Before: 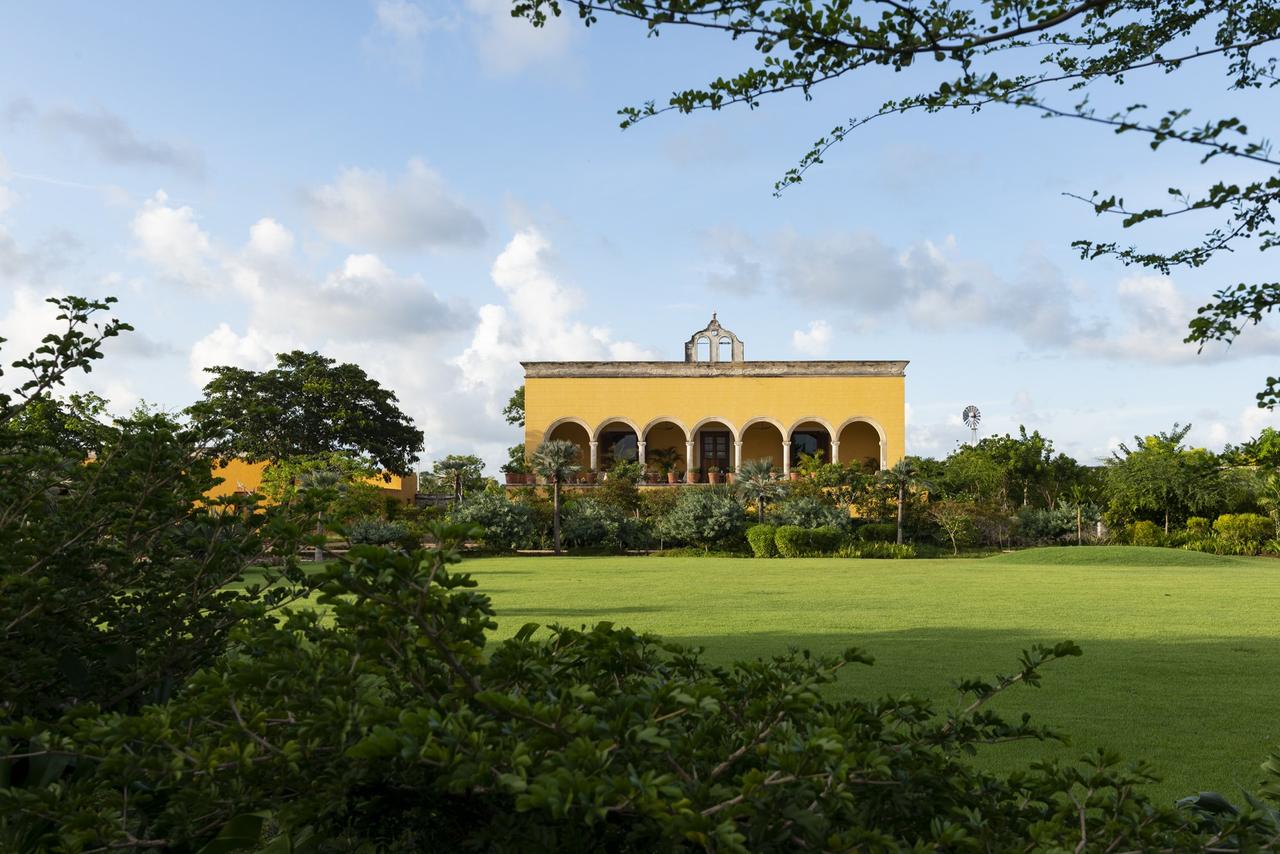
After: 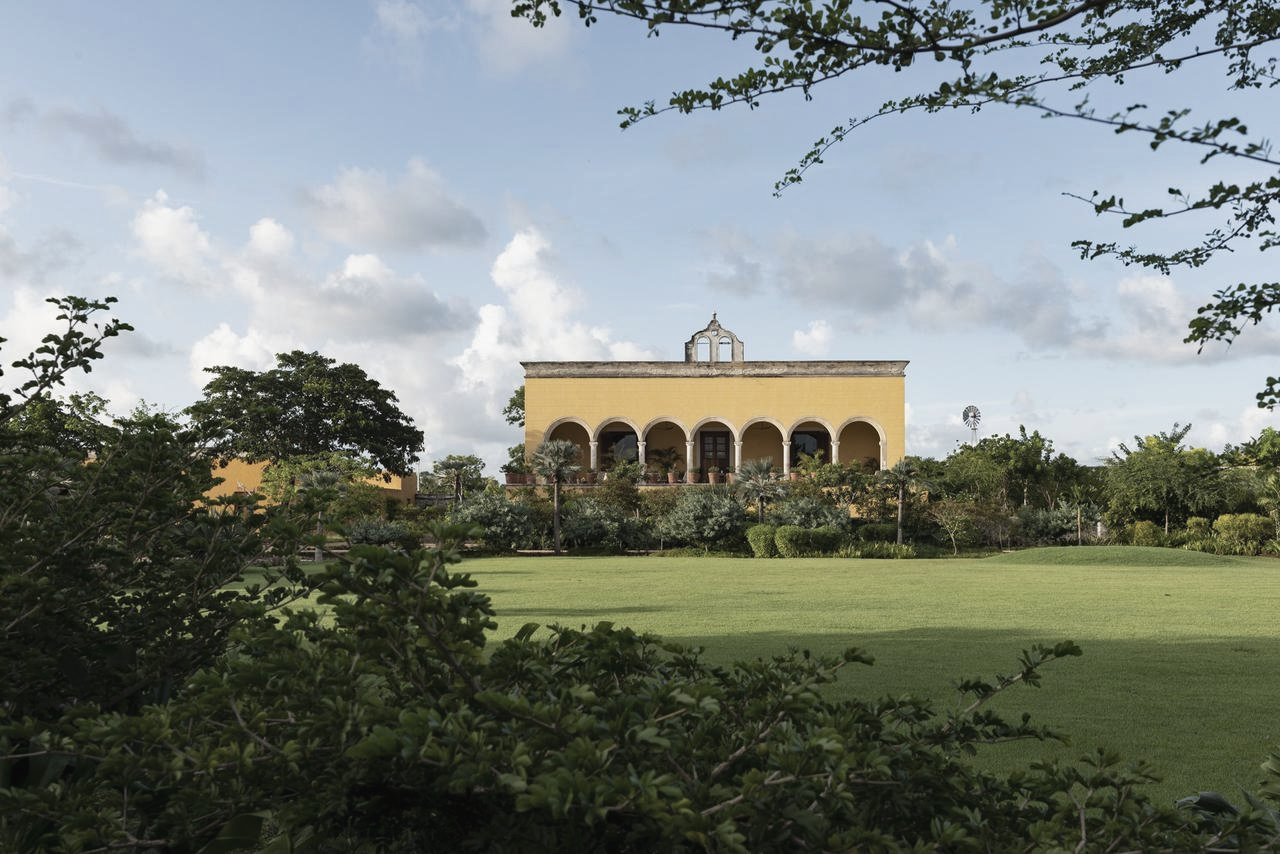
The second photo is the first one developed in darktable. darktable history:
haze removal: compatibility mode true, adaptive false
contrast brightness saturation: contrast -0.046, saturation -0.405
